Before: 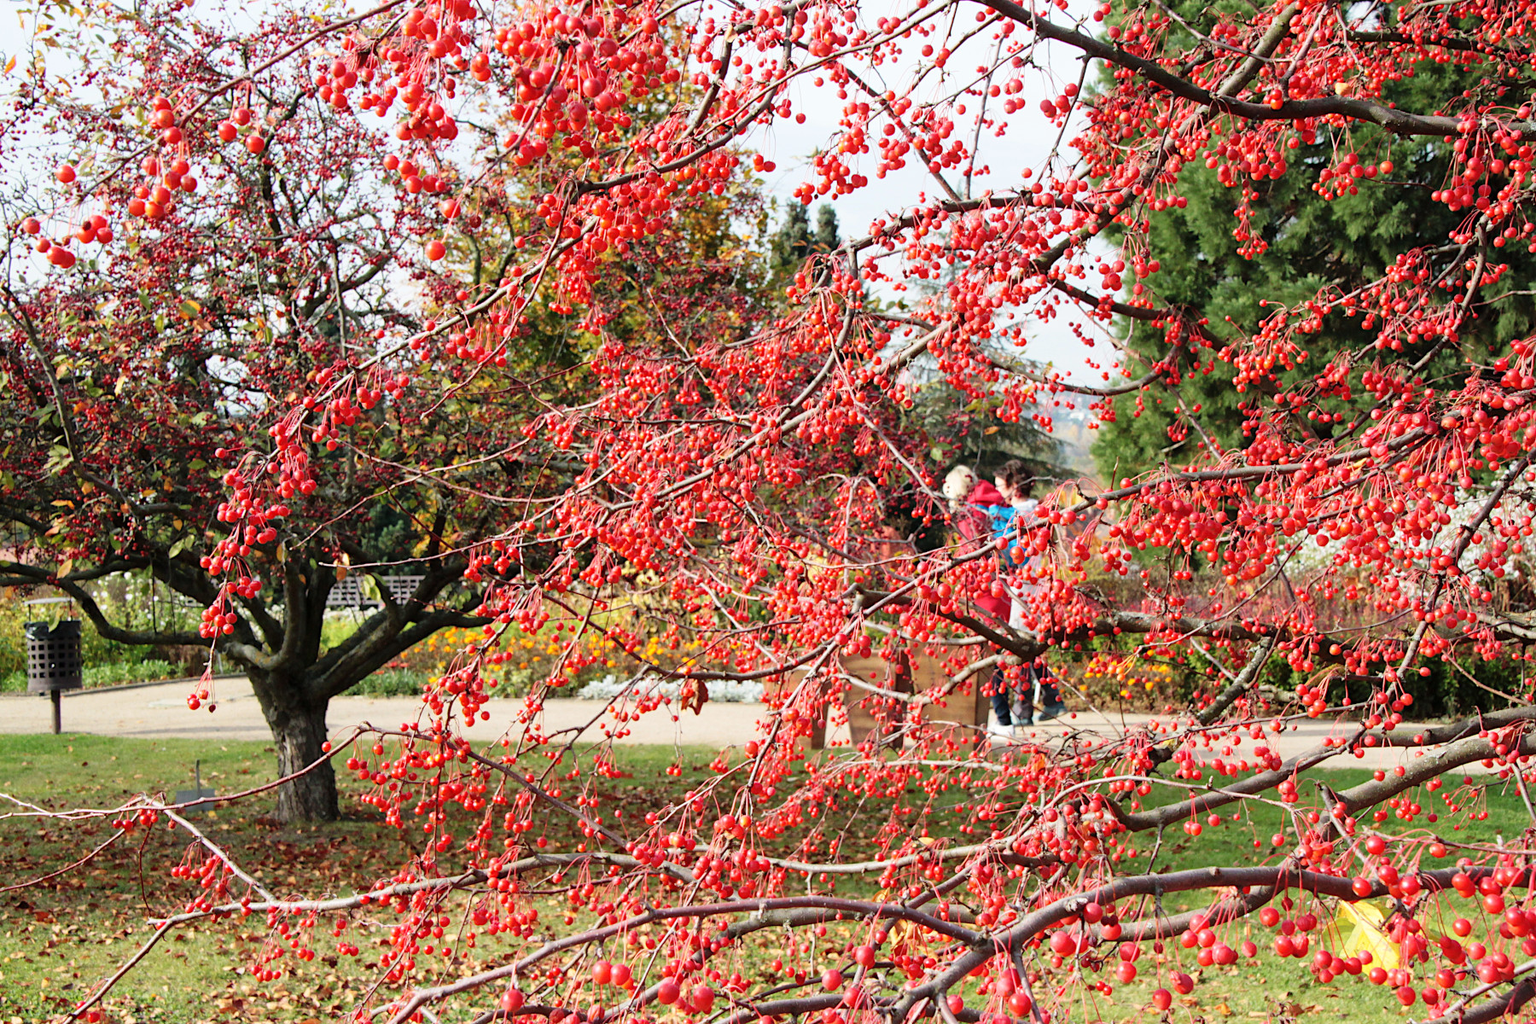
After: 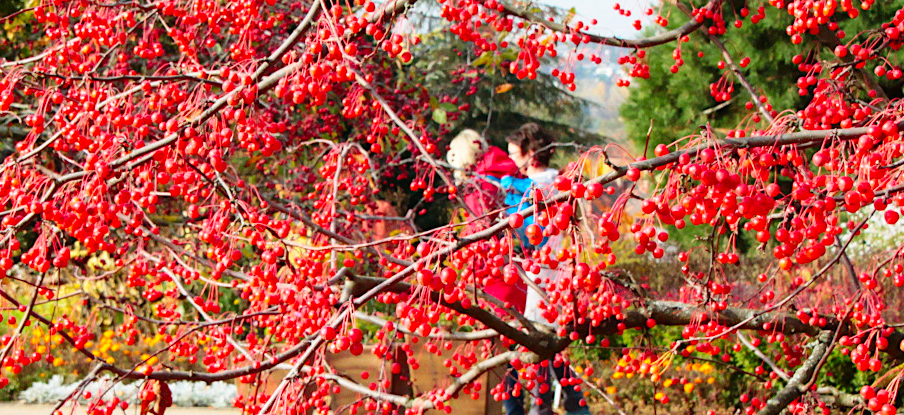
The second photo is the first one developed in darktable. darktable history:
contrast brightness saturation: contrast 0.09, saturation 0.28
crop: left 36.607%, top 34.735%, right 13.146%, bottom 30.611%
